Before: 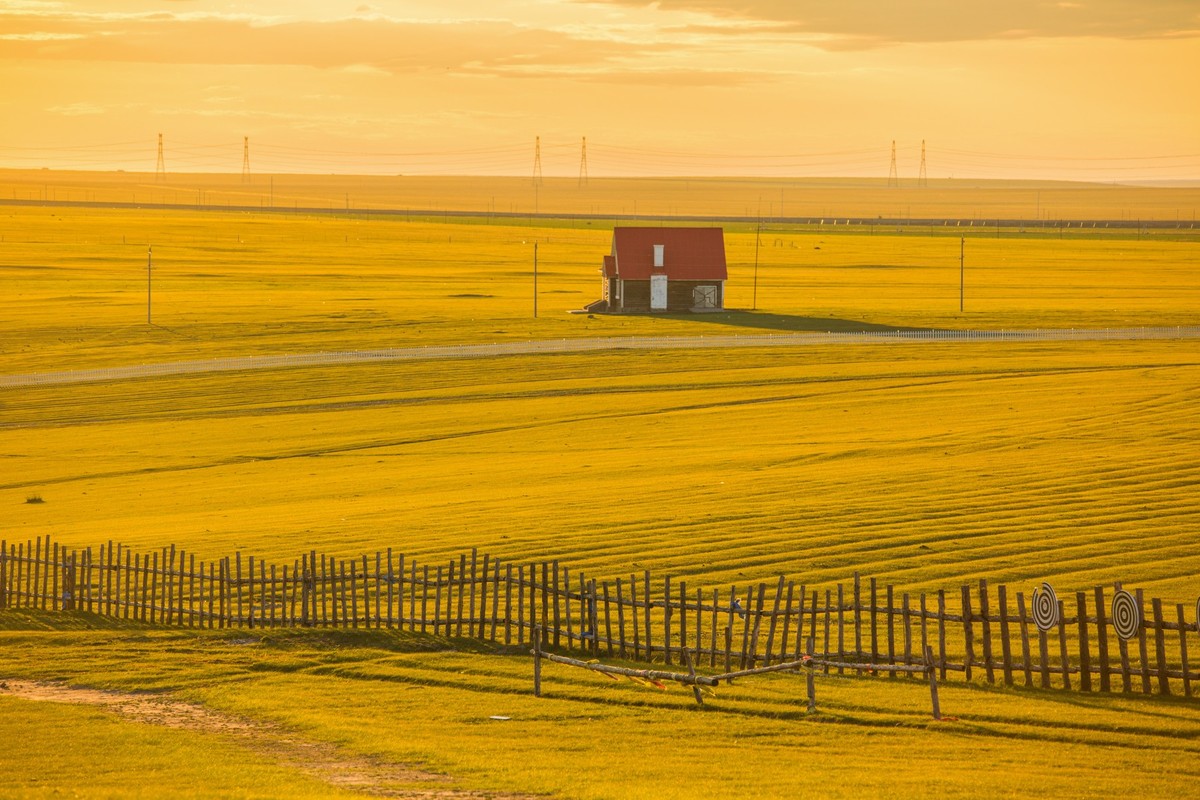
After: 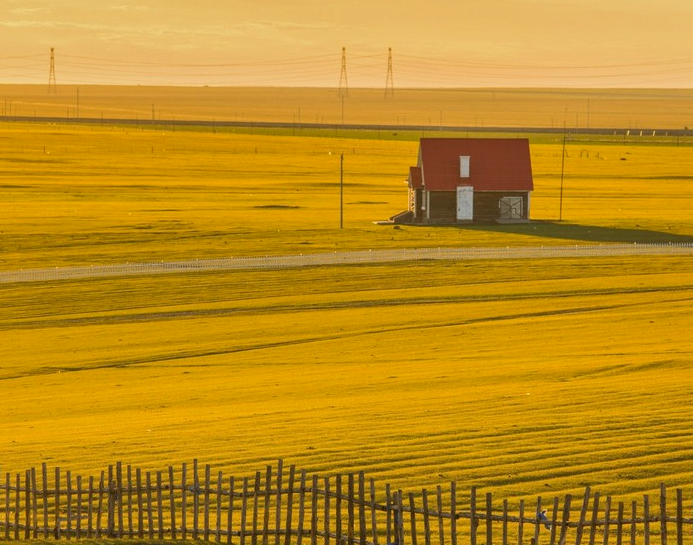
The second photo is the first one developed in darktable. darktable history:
crop: left 16.202%, top 11.208%, right 26.045%, bottom 20.557%
shadows and highlights: highlights color adjustment 0%, soften with gaussian
